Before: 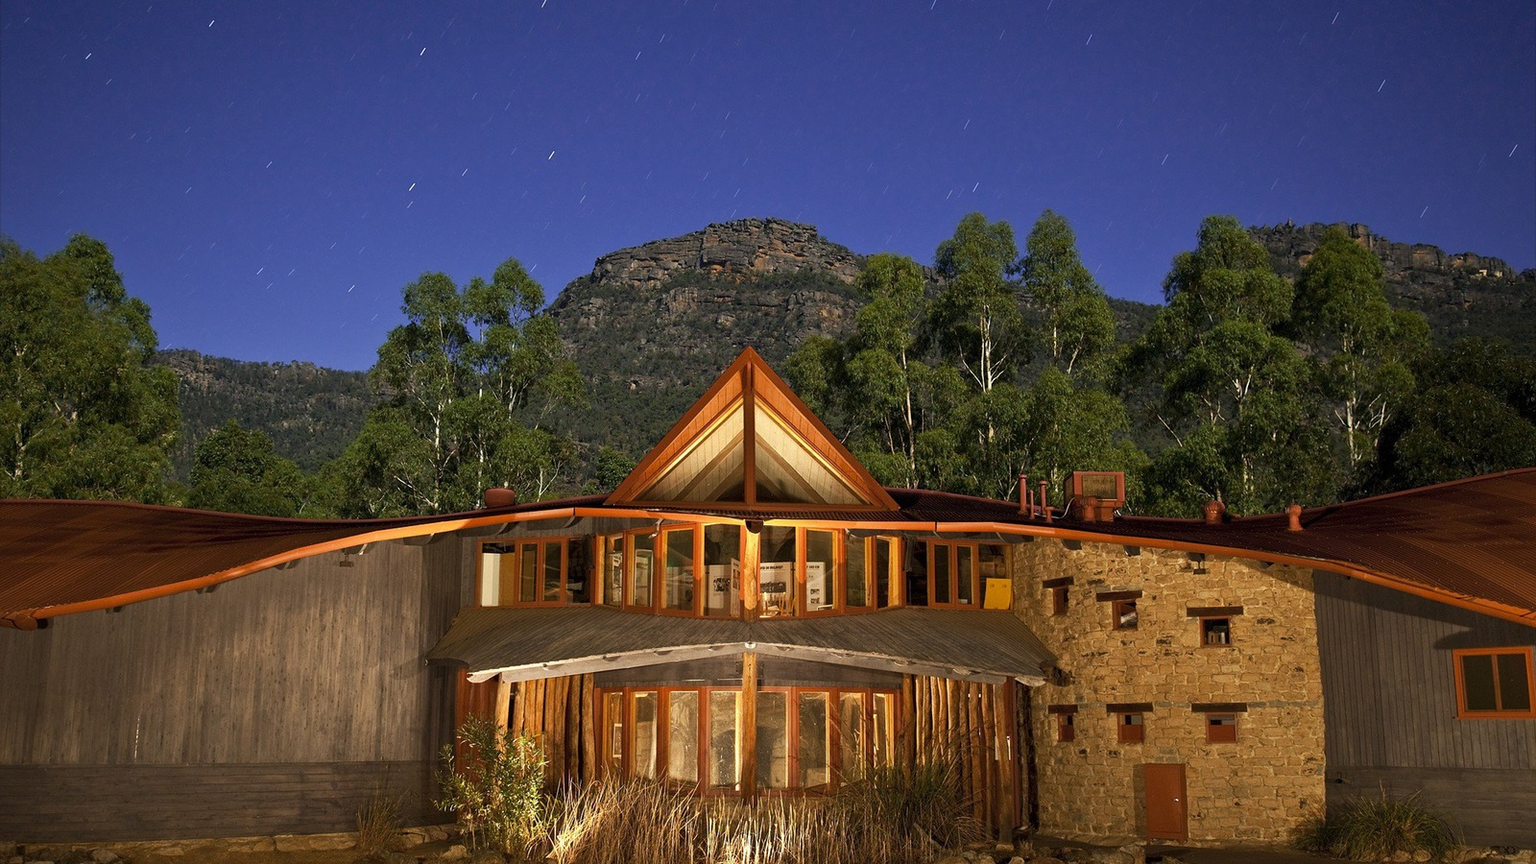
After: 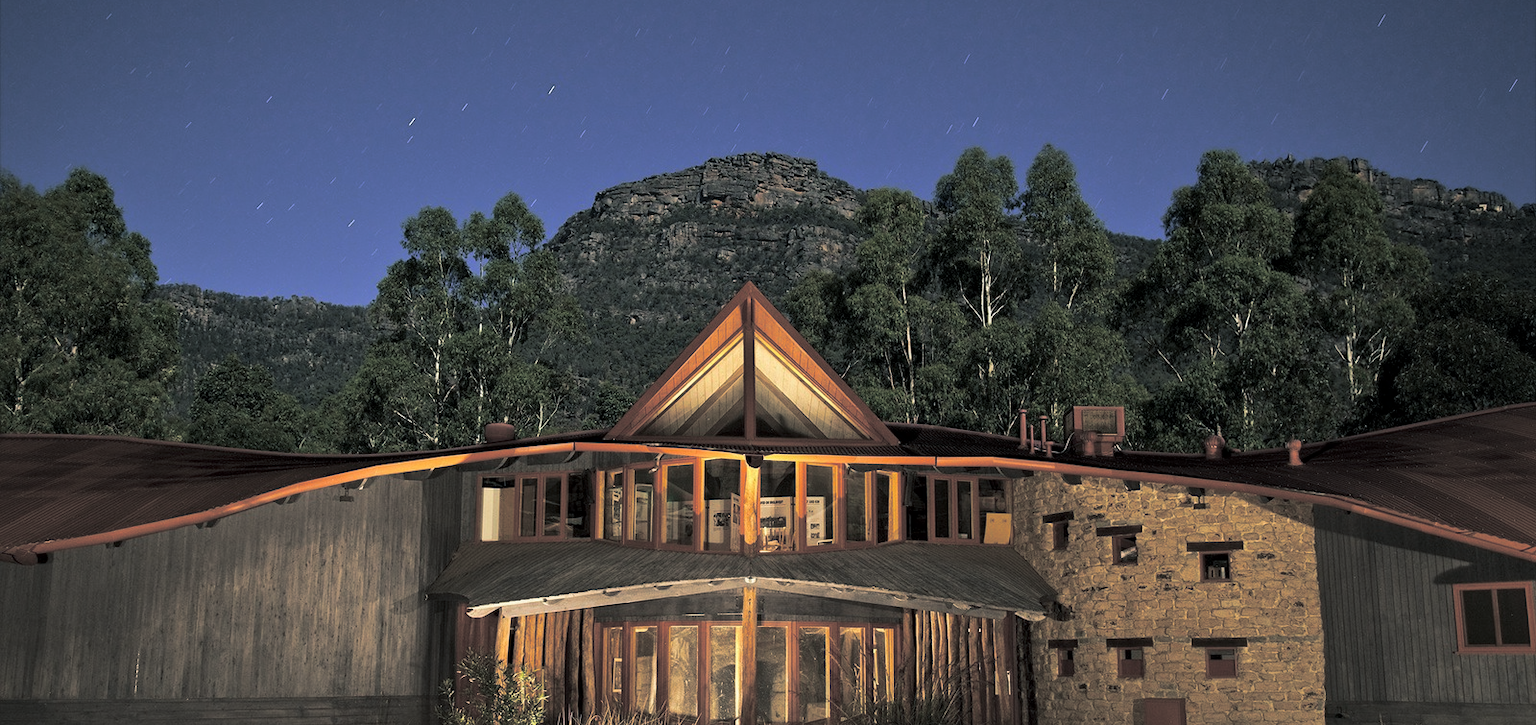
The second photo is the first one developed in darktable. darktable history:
crop: top 7.625%, bottom 8.027%
local contrast: mode bilateral grid, contrast 20, coarseness 50, detail 120%, midtone range 0.2
split-toning: shadows › hue 201.6°, shadows › saturation 0.16, highlights › hue 50.4°, highlights › saturation 0.2, balance -49.9
